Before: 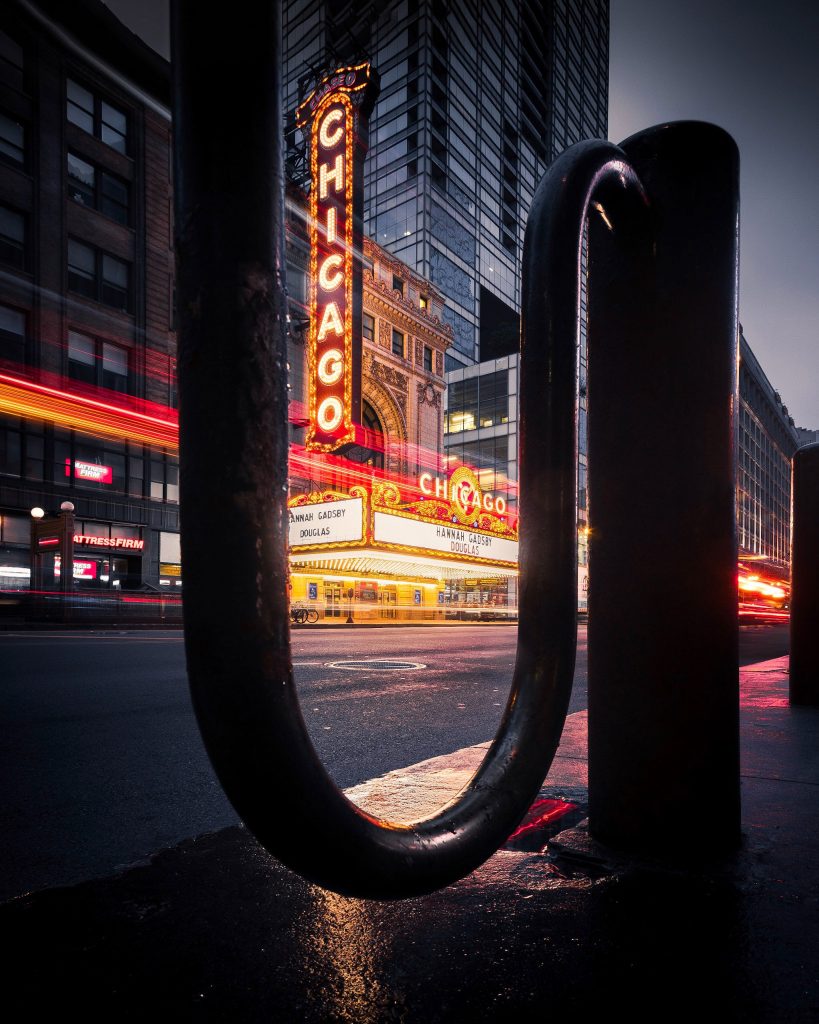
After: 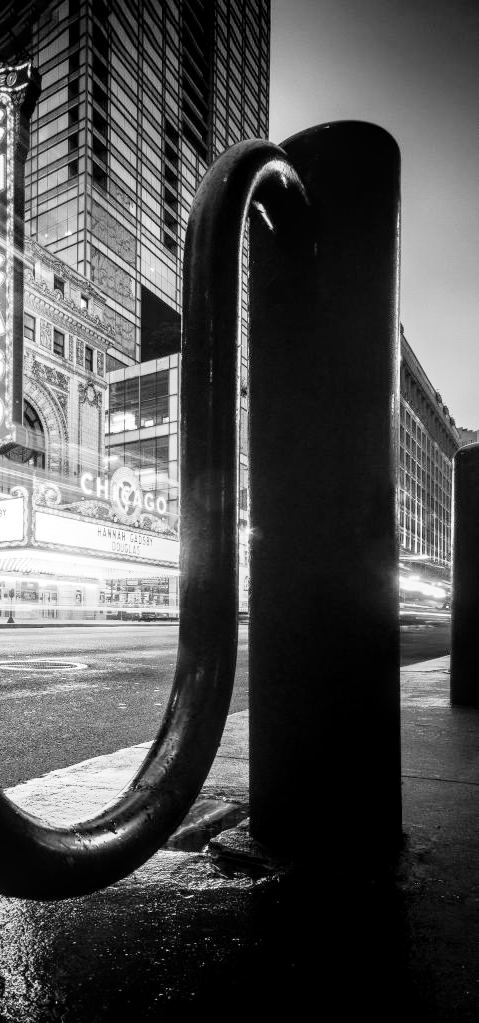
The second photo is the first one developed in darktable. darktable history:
local contrast: on, module defaults
crop: left 41.402%
monochrome: on, module defaults
exposure: exposure -0.072 EV, compensate highlight preservation false
filmic rgb: middle gray luminance 9.23%, black relative exposure -10.55 EV, white relative exposure 3.45 EV, threshold 6 EV, target black luminance 0%, hardness 5.98, latitude 59.69%, contrast 1.087, highlights saturation mix 5%, shadows ↔ highlights balance 29.23%, add noise in highlights 0, color science v3 (2019), use custom middle-gray values true, iterations of high-quality reconstruction 0, contrast in highlights soft, enable highlight reconstruction true
contrast brightness saturation: contrast 0.14, brightness 0.21
